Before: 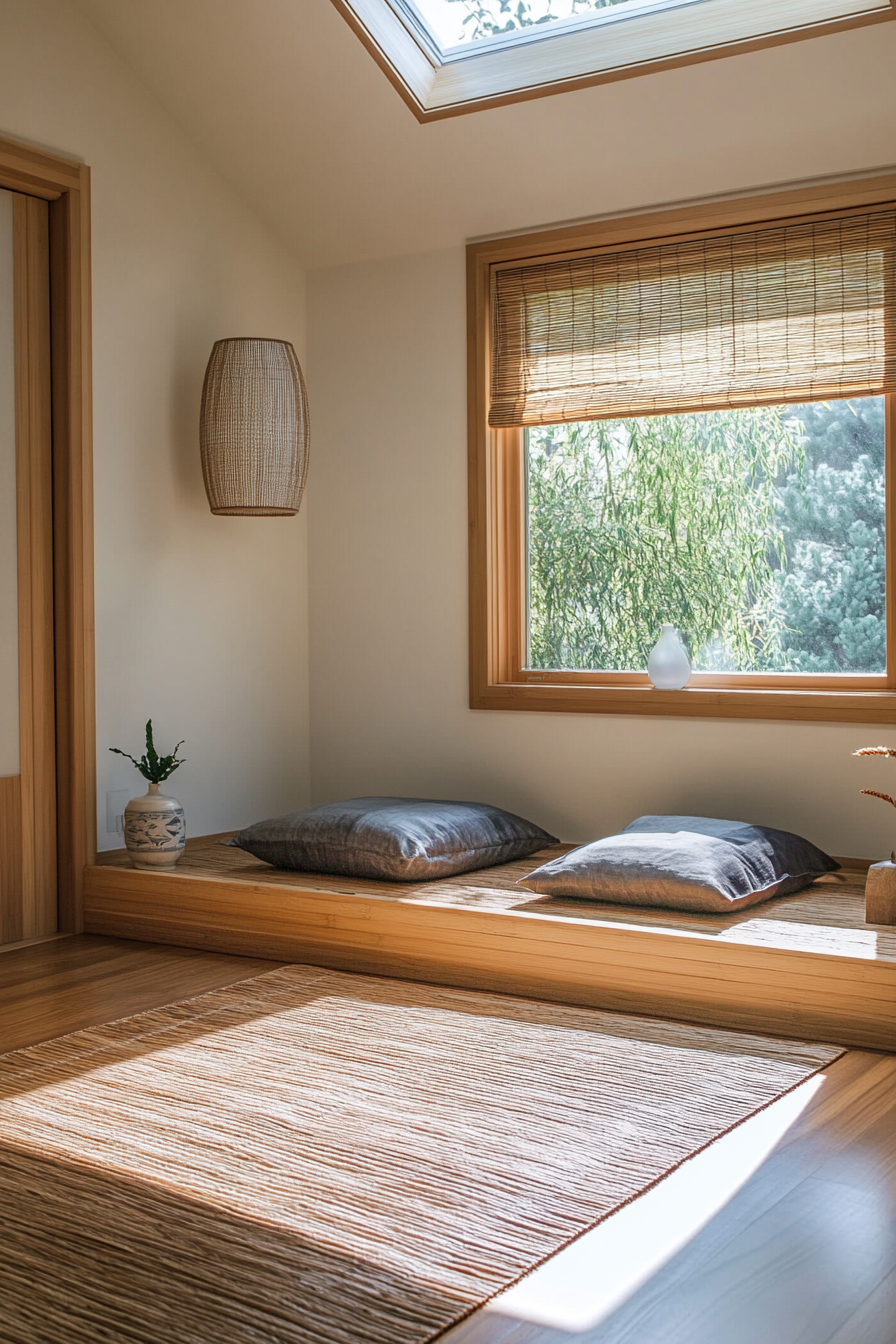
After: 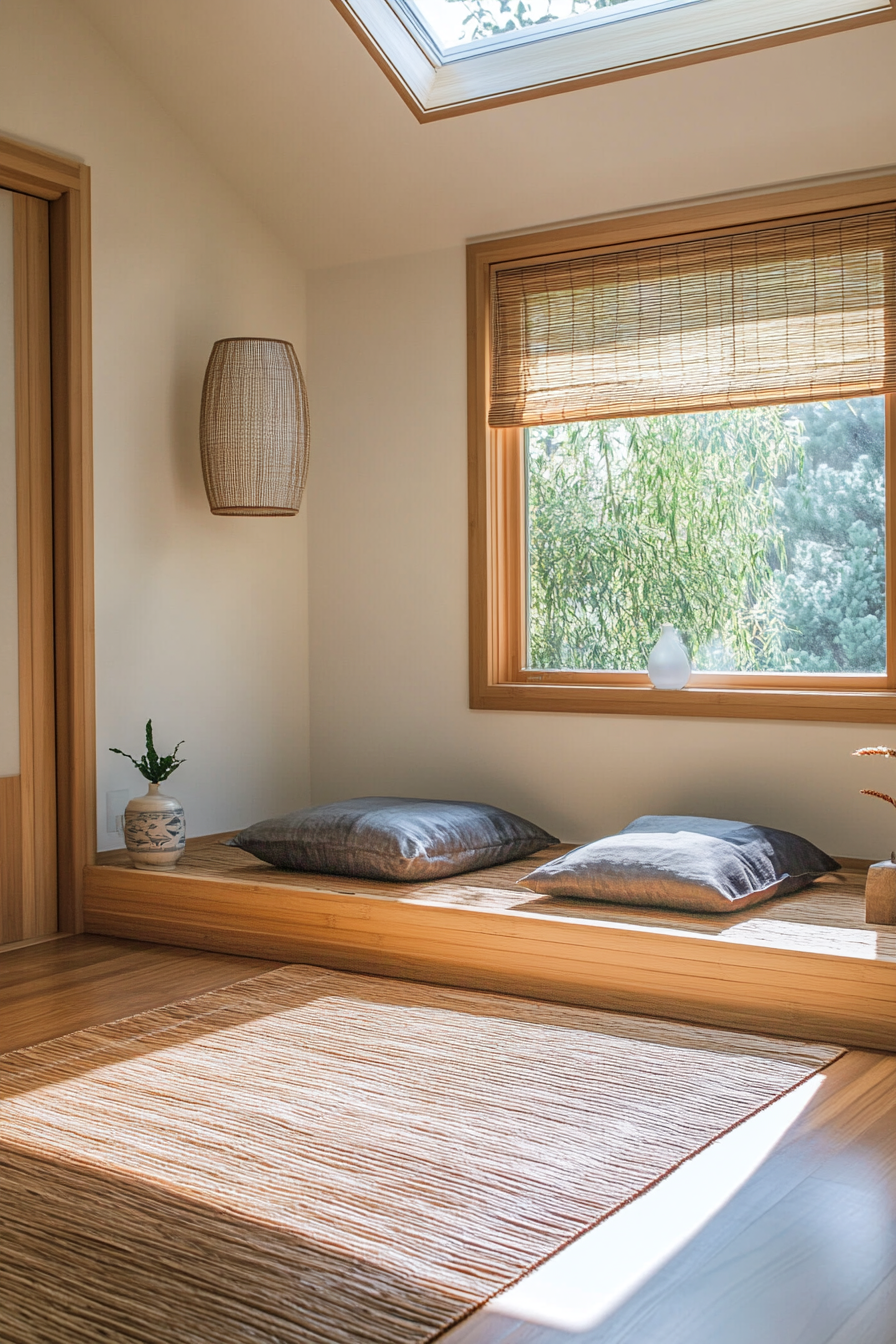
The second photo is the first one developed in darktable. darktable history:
levels: mode automatic, white 99.9%
tone equalizer: -8 EV 0.992 EV, -7 EV 1.01 EV, -6 EV 0.962 EV, -5 EV 1.02 EV, -4 EV 1.03 EV, -3 EV 0.752 EV, -2 EV 0.478 EV, -1 EV 0.237 EV, smoothing diameter 24.93%, edges refinement/feathering 13.46, preserve details guided filter
